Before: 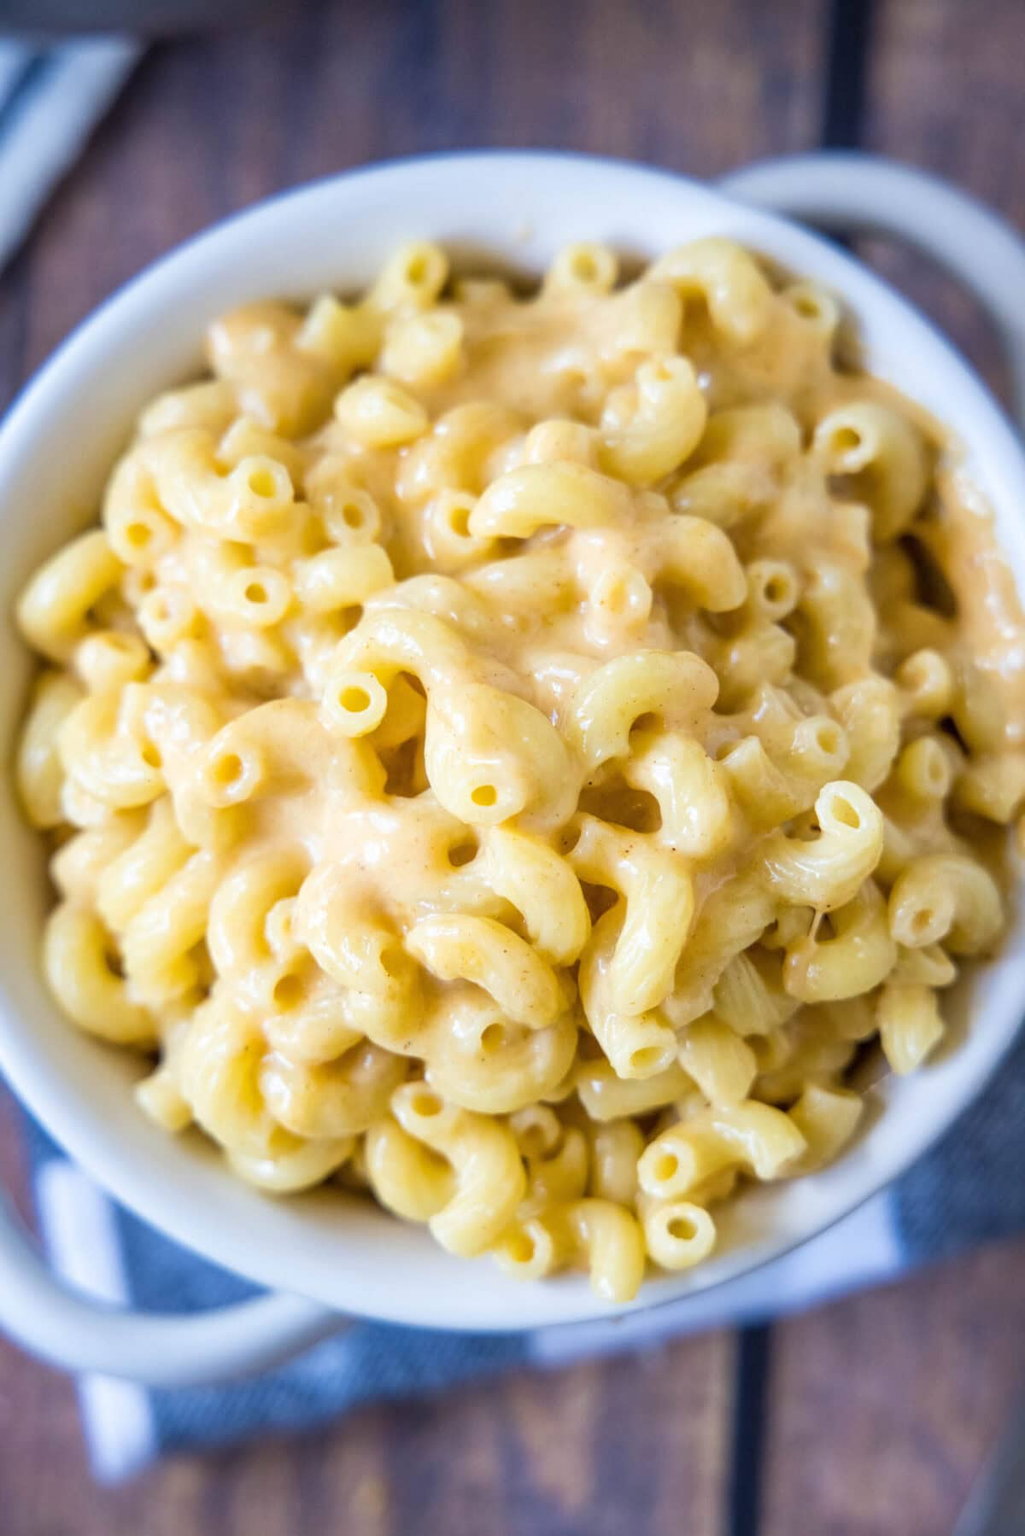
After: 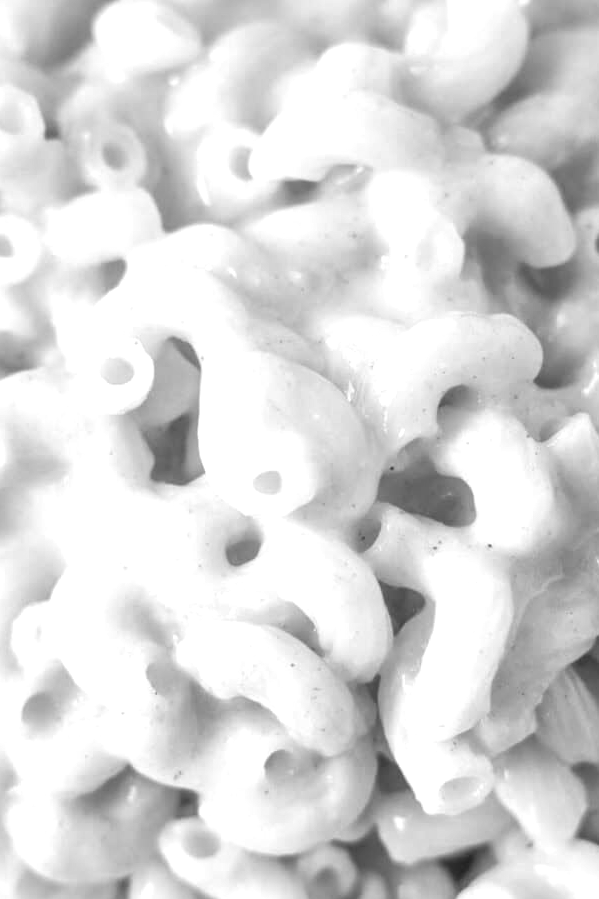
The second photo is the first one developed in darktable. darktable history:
crop: left 25%, top 25%, right 25%, bottom 25%
exposure: black level correction 0.001, exposure 0.5 EV, compensate exposure bias true, compensate highlight preservation false
monochrome: on, module defaults
